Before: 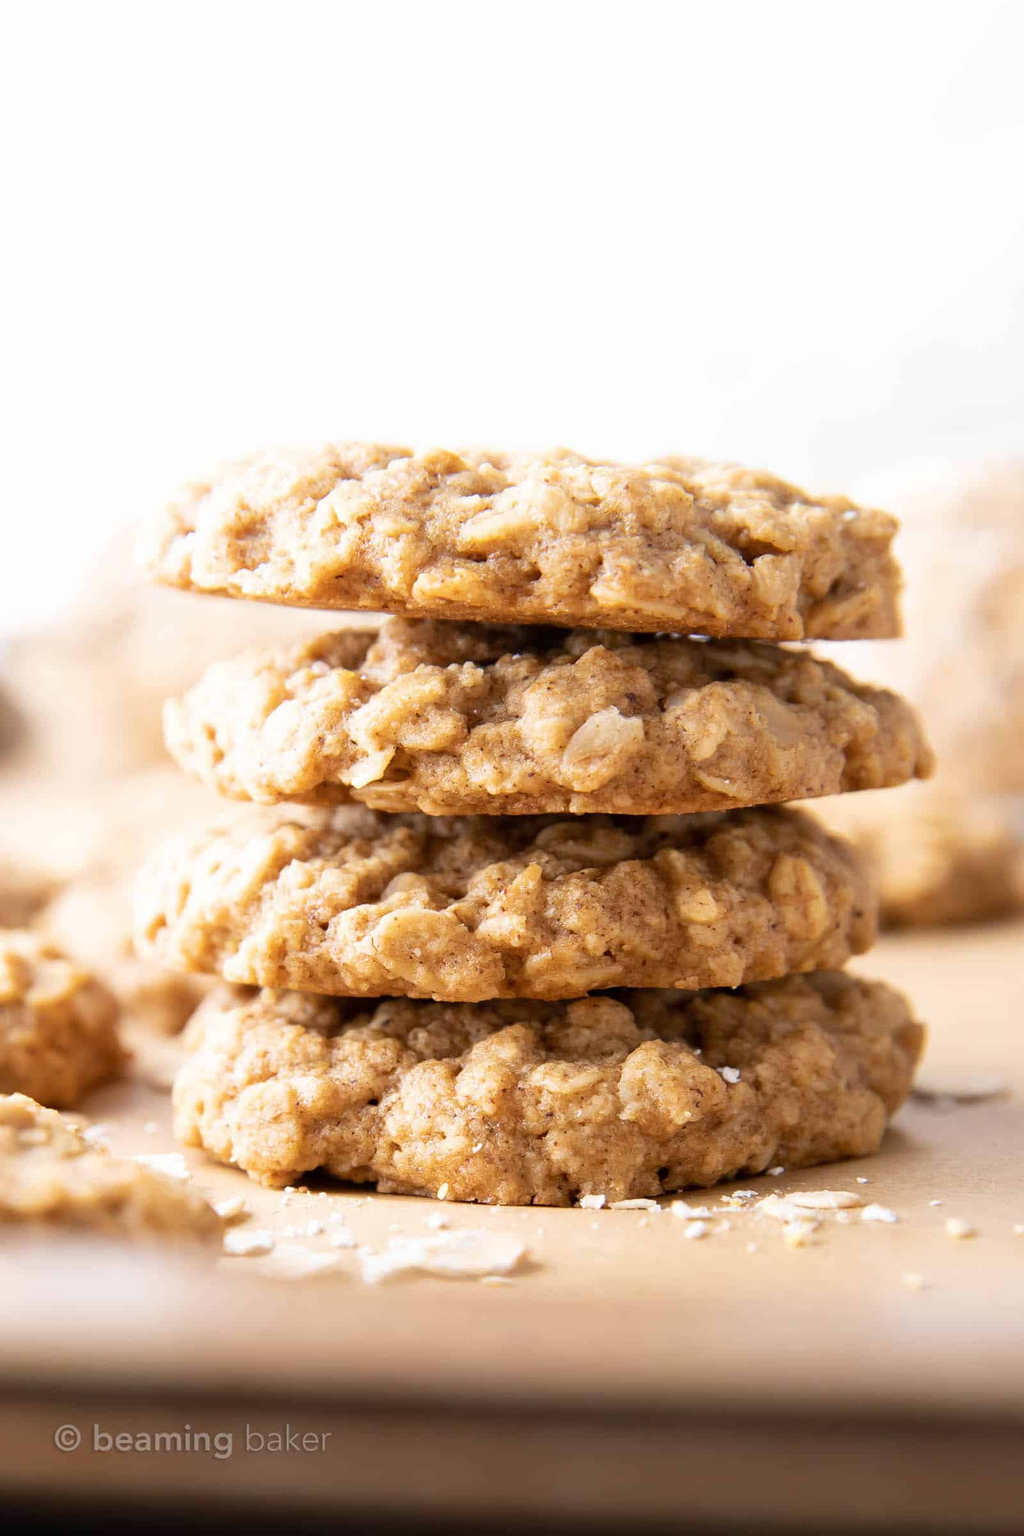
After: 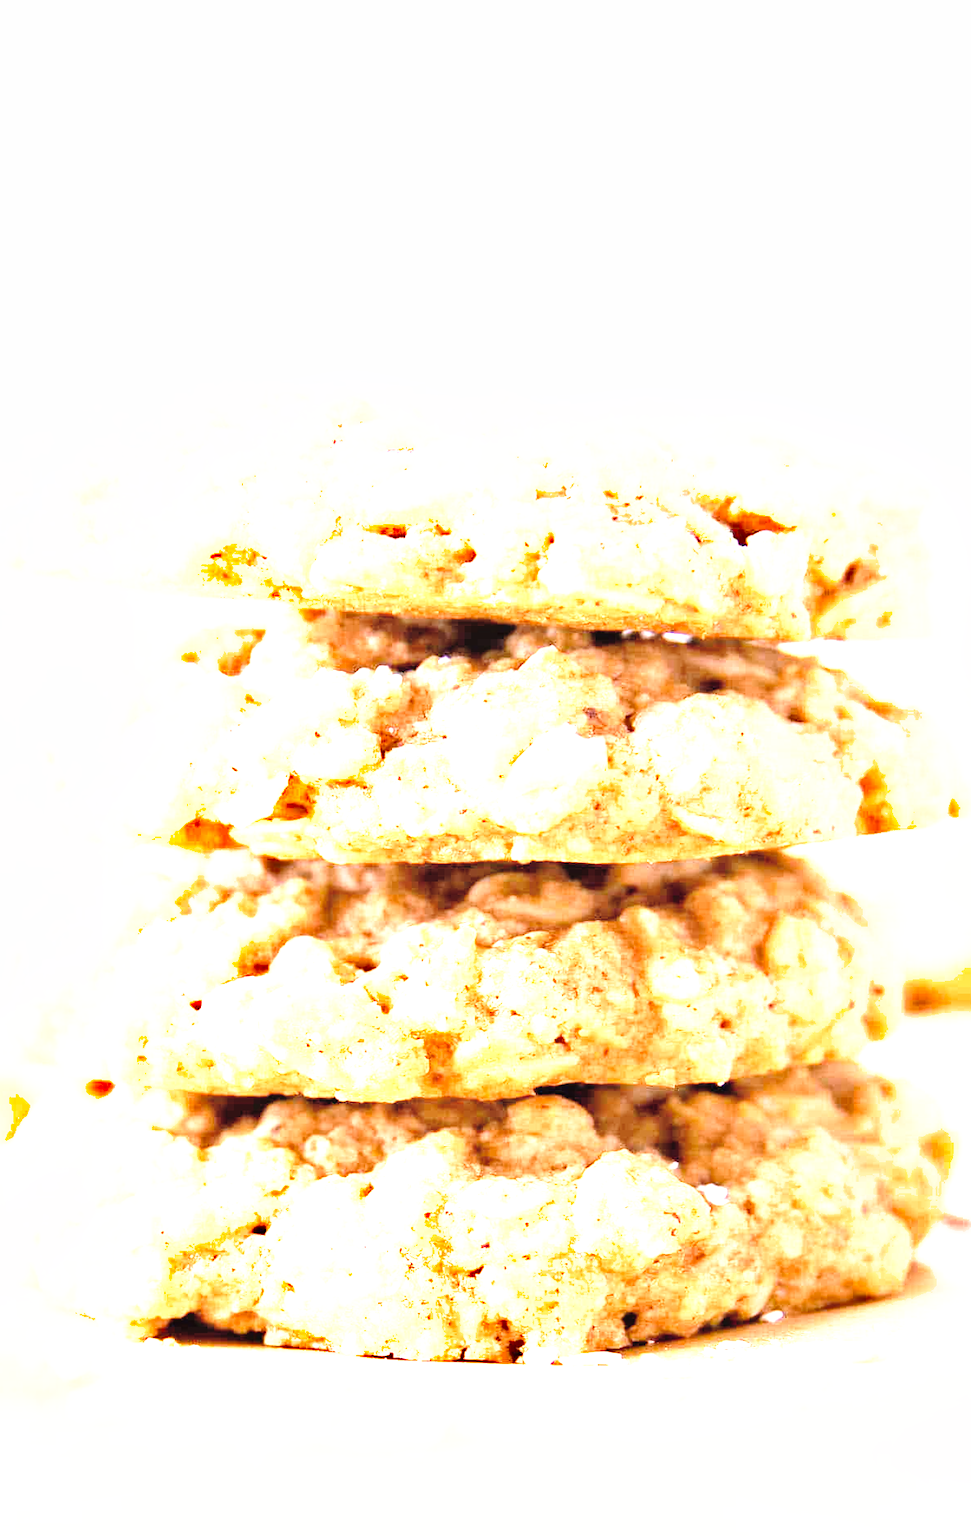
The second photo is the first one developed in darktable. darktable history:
white balance: red 1.05, blue 1.072
contrast brightness saturation: brightness 0.15
base curve: curves: ch0 [(0, 0) (0.012, 0.01) (0.073, 0.168) (0.31, 0.711) (0.645, 0.957) (1, 1)], preserve colors none
rotate and perspective: rotation 0.174°, lens shift (vertical) 0.013, lens shift (horizontal) 0.019, shear 0.001, automatic cropping original format, crop left 0.007, crop right 0.991, crop top 0.016, crop bottom 0.997
crop: left 16.768%, top 8.653%, right 8.362%, bottom 12.485%
exposure: black level correction 0, exposure 1.2 EV, compensate highlight preservation false
shadows and highlights: radius 44.78, white point adjustment 6.64, compress 79.65%, highlights color adjustment 78.42%, soften with gaussian
